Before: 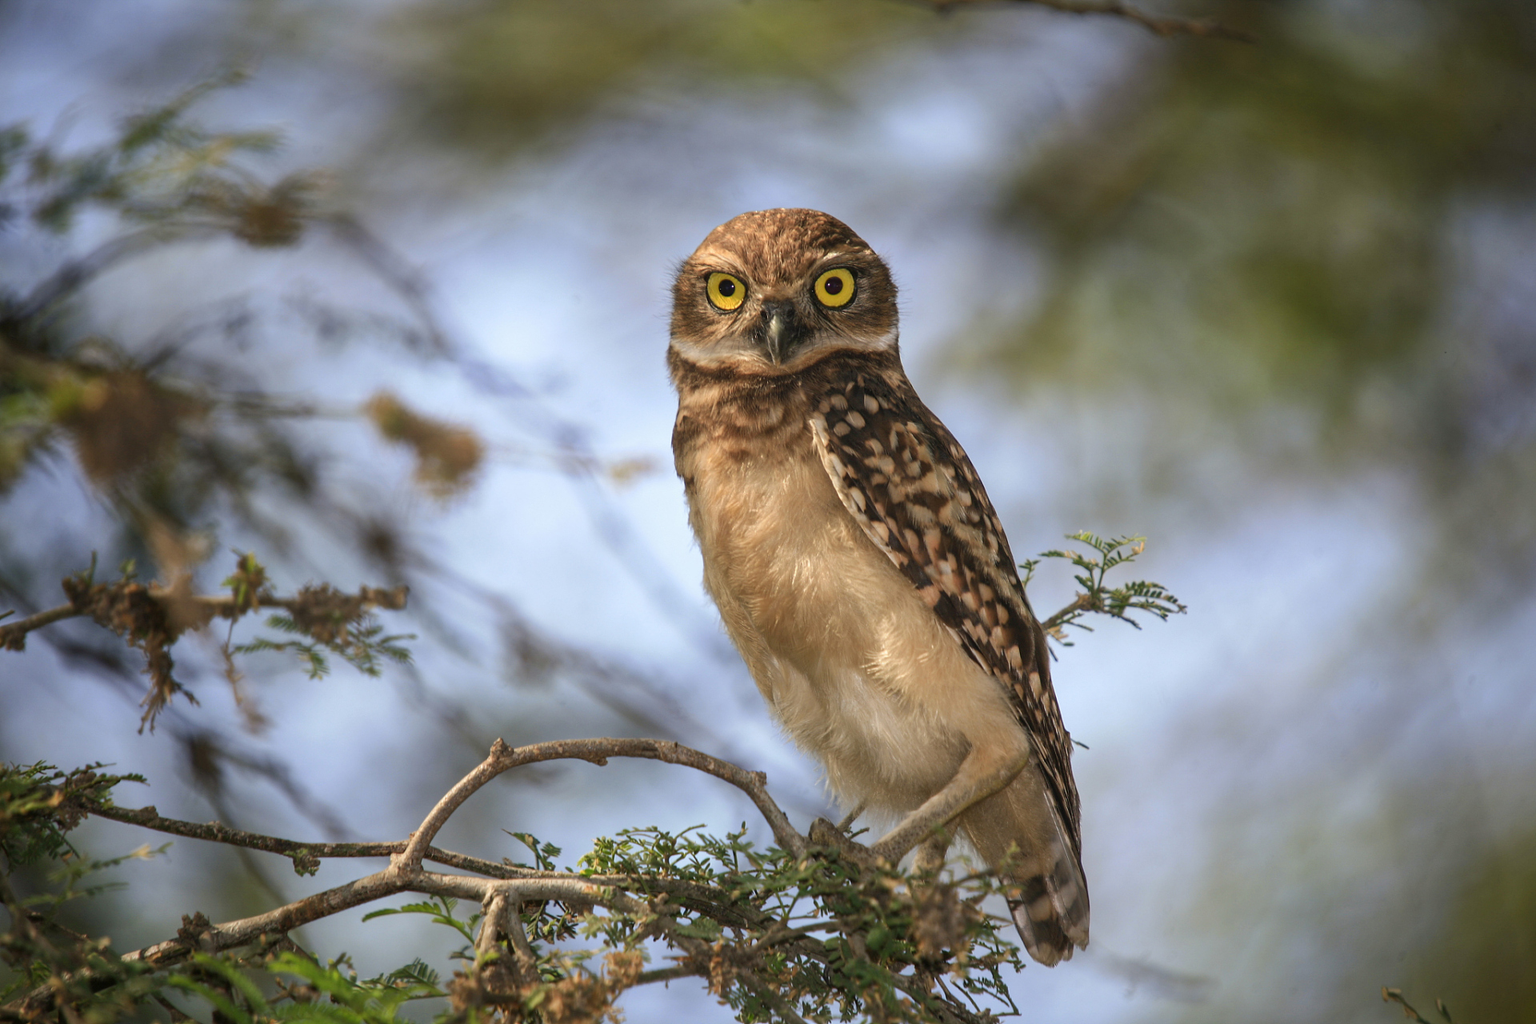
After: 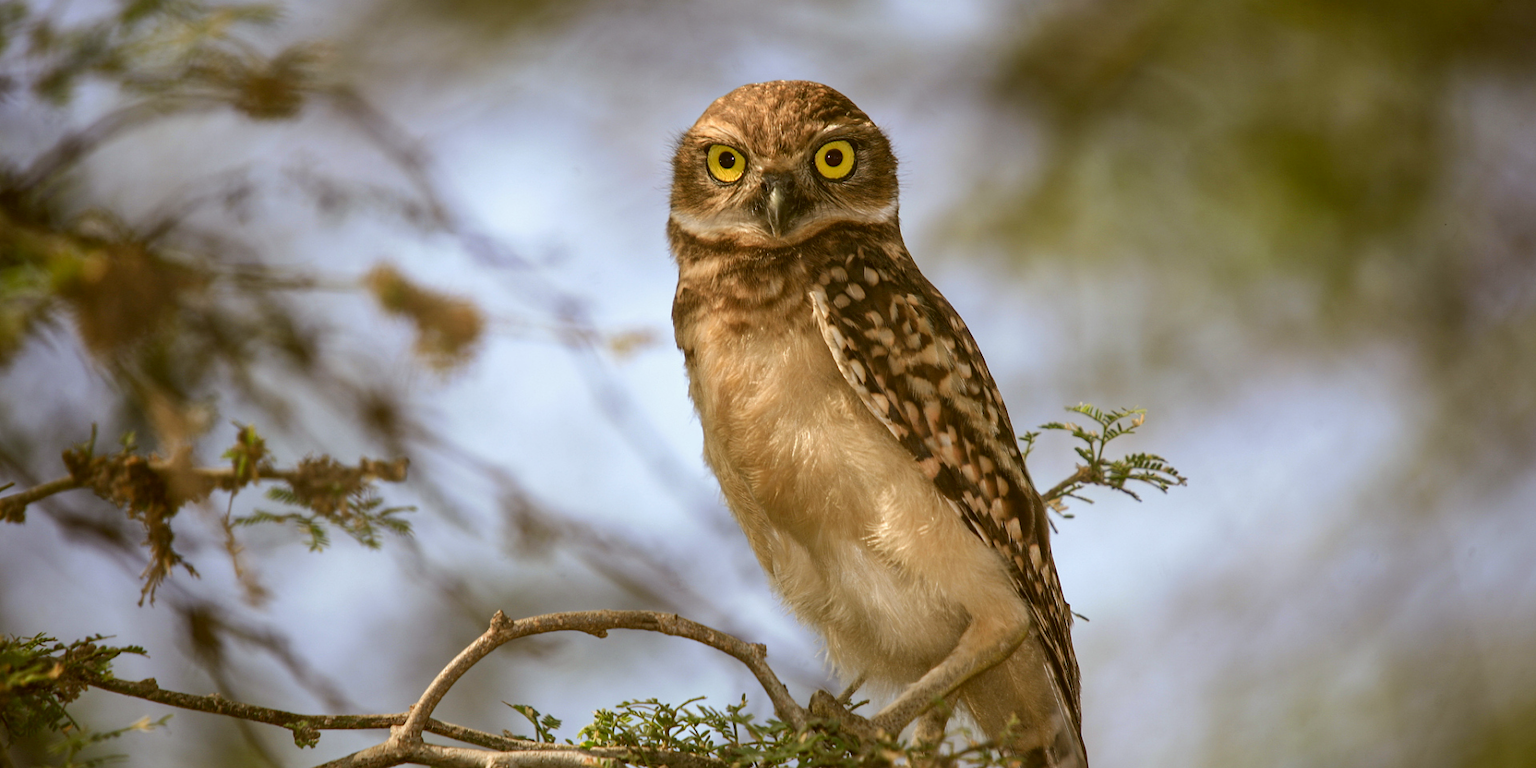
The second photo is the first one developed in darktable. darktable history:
crop and rotate: top 12.5%, bottom 12.5%
color balance rgb: linear chroma grading › global chroma -0.67%, saturation formula JzAzBz (2021)
color correction: highlights a* -0.482, highlights b* 0.161, shadows a* 4.66, shadows b* 20.72
